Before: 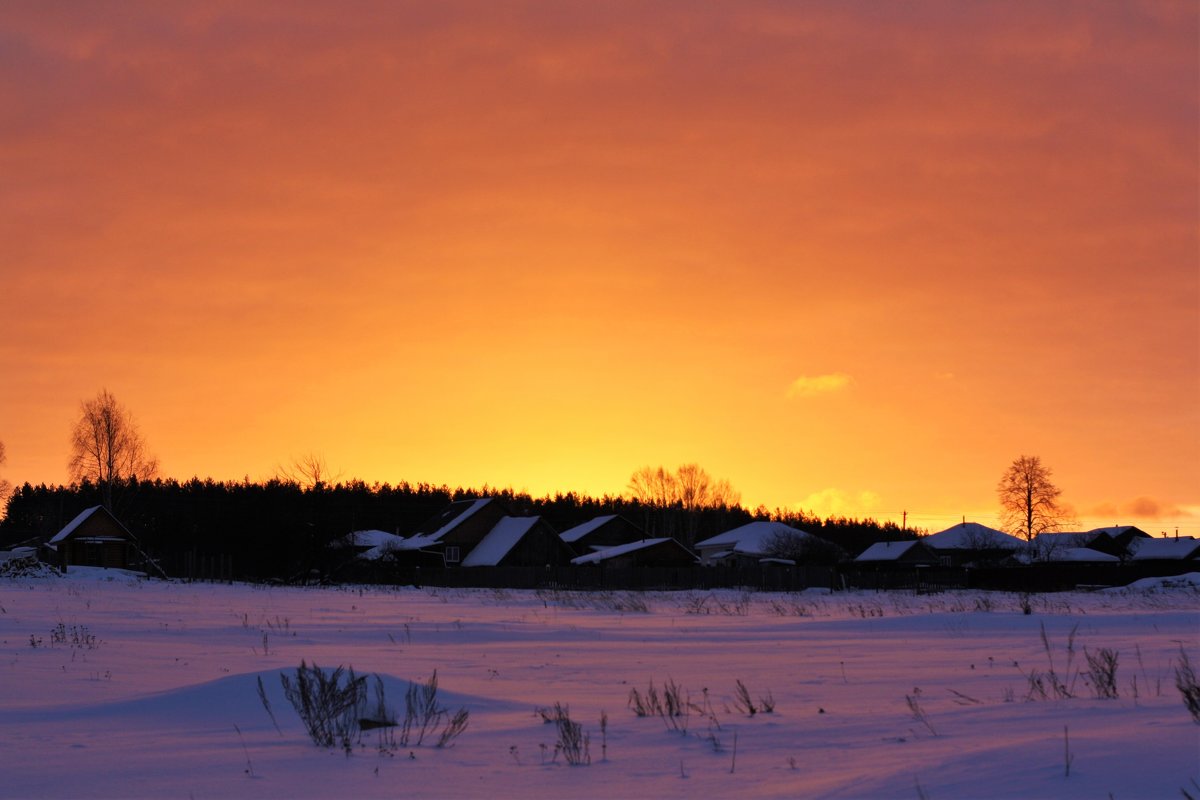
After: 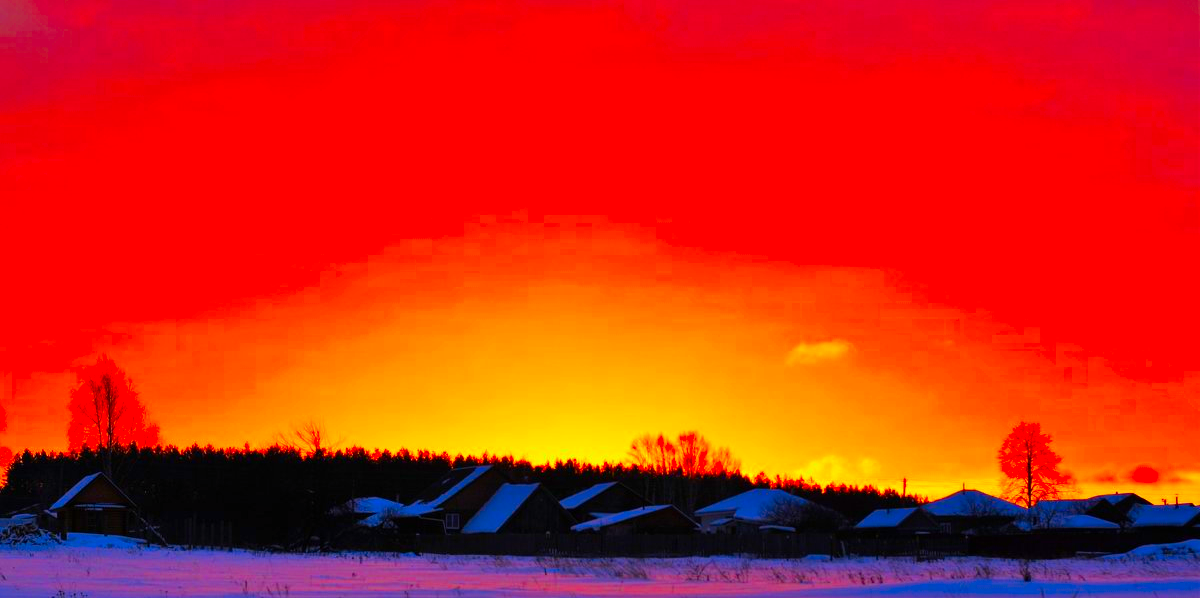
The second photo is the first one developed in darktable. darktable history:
crop: top 4.214%, bottom 20.976%
shadows and highlights: low approximation 0.01, soften with gaussian
color correction: highlights a* 1.58, highlights b* -1.86, saturation 2.43
